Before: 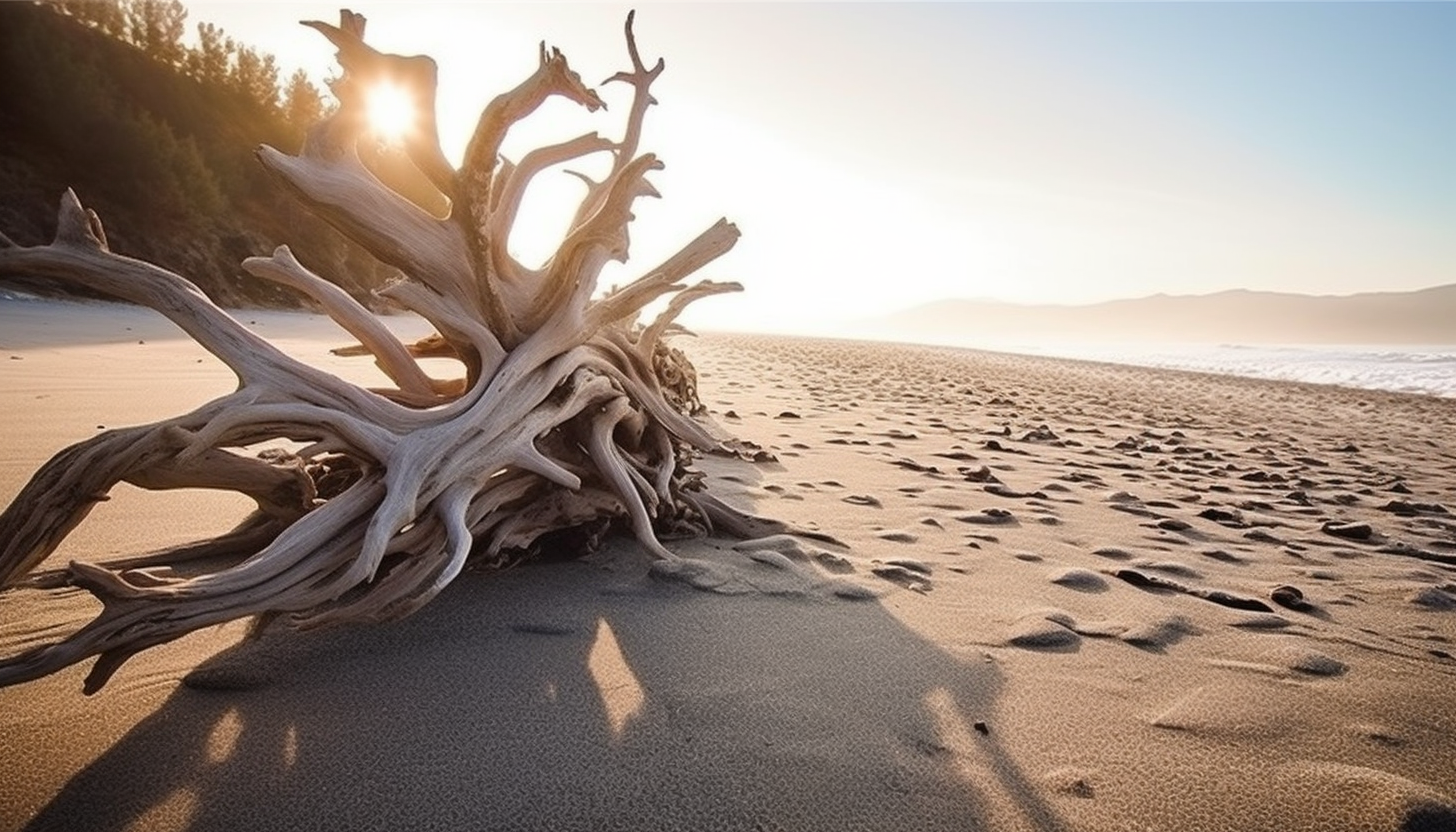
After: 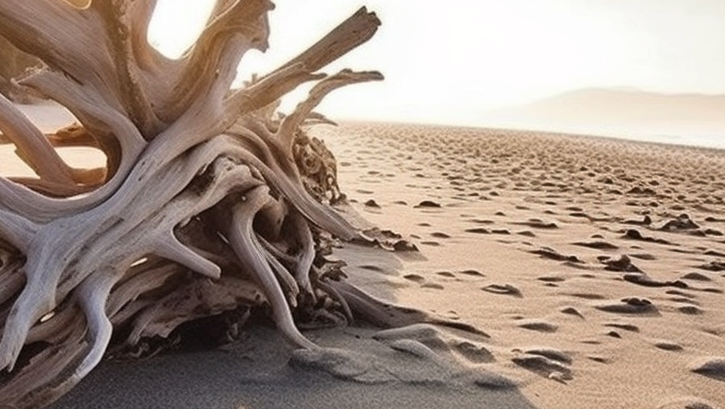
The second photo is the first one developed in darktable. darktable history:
shadows and highlights: soften with gaussian
crop: left 24.738%, top 25.421%, right 25.437%, bottom 25.36%
